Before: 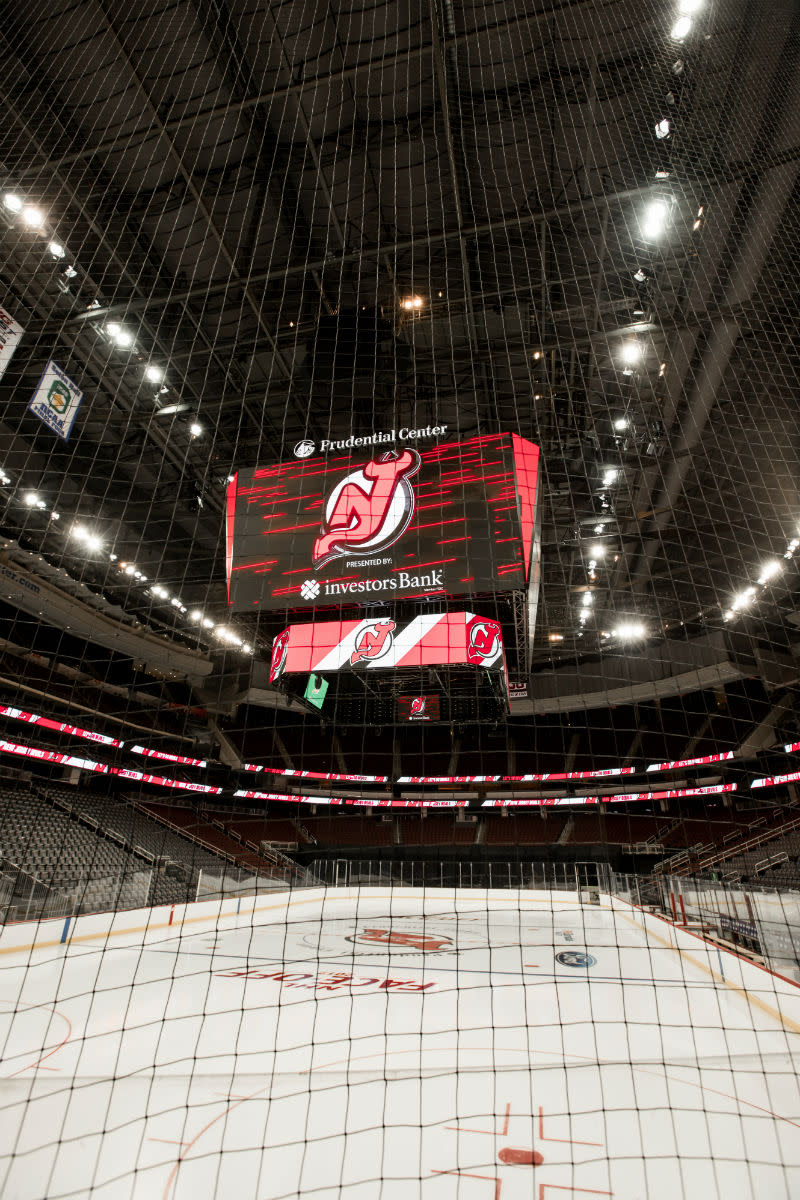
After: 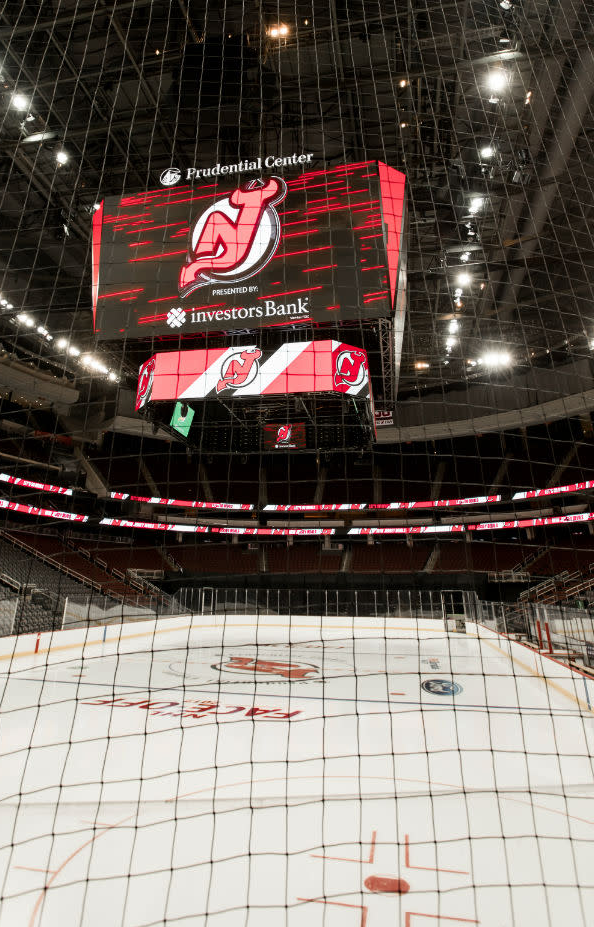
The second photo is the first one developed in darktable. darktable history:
levels: levels [0, 0.498, 0.996]
crop: left 16.849%, top 22.72%, right 8.883%
